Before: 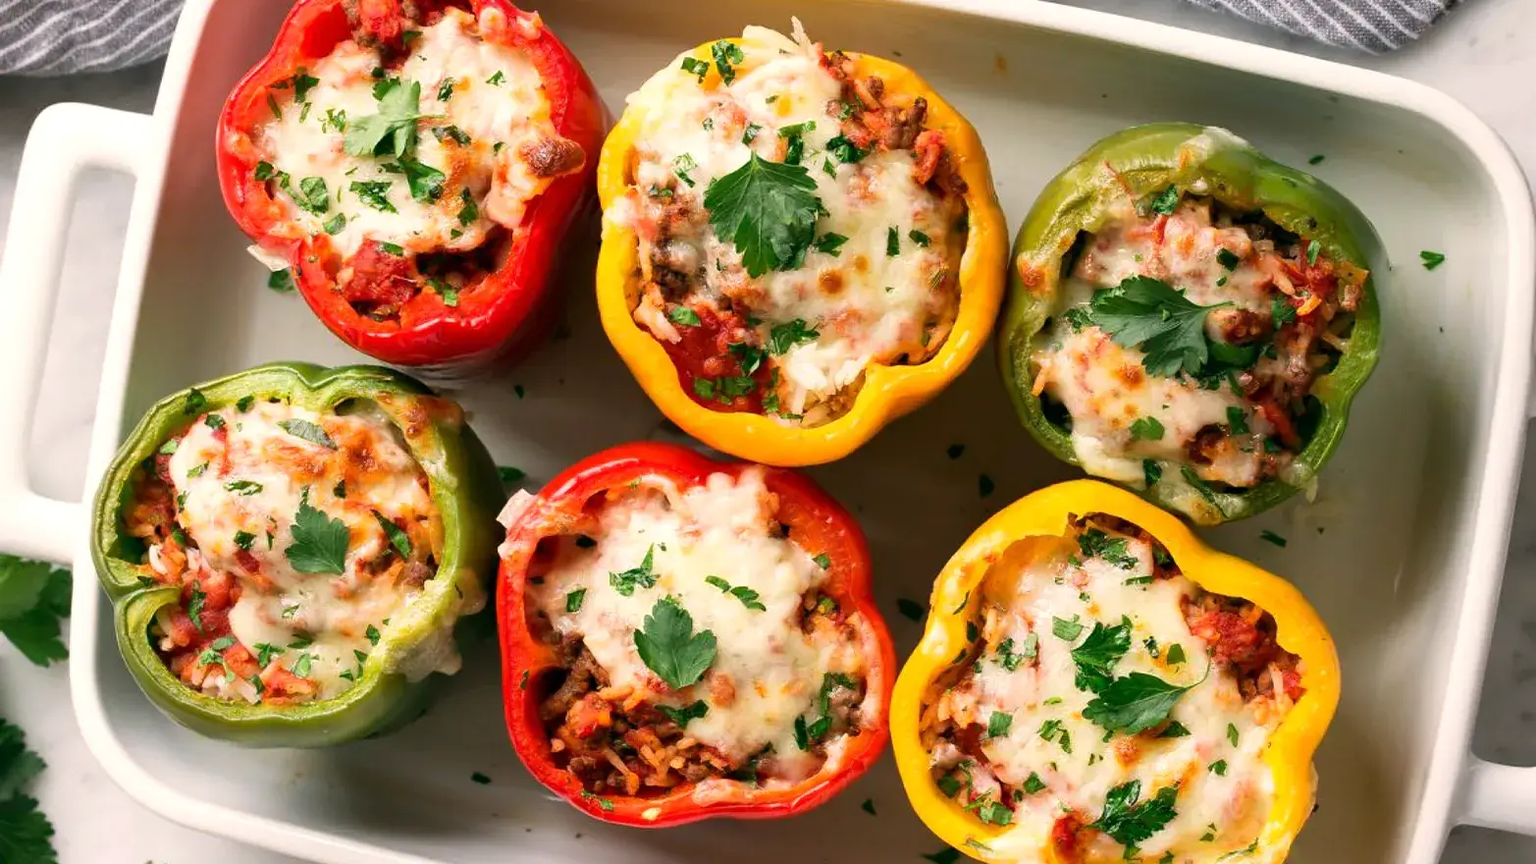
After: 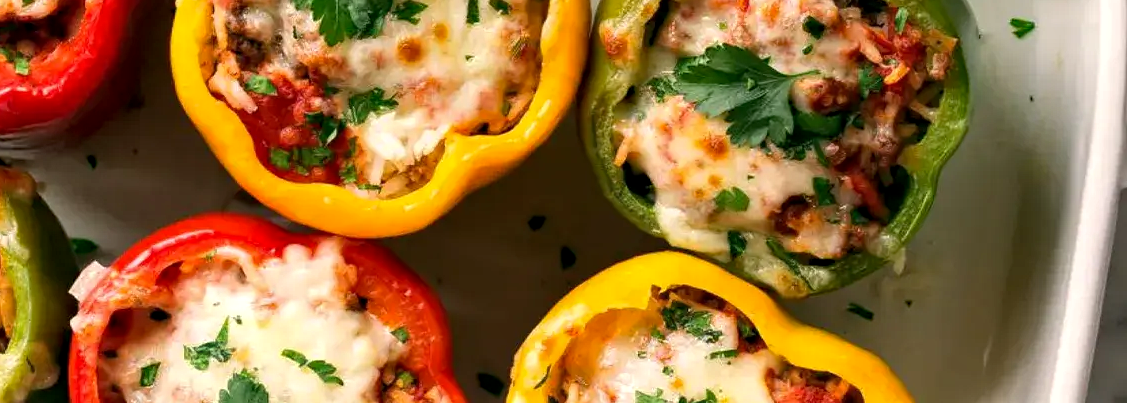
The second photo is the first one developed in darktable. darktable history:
local contrast: highlights 100%, shadows 100%, detail 131%, midtone range 0.2
crop and rotate: left 27.938%, top 27.046%, bottom 27.046%
haze removal: compatibility mode true, adaptive false
